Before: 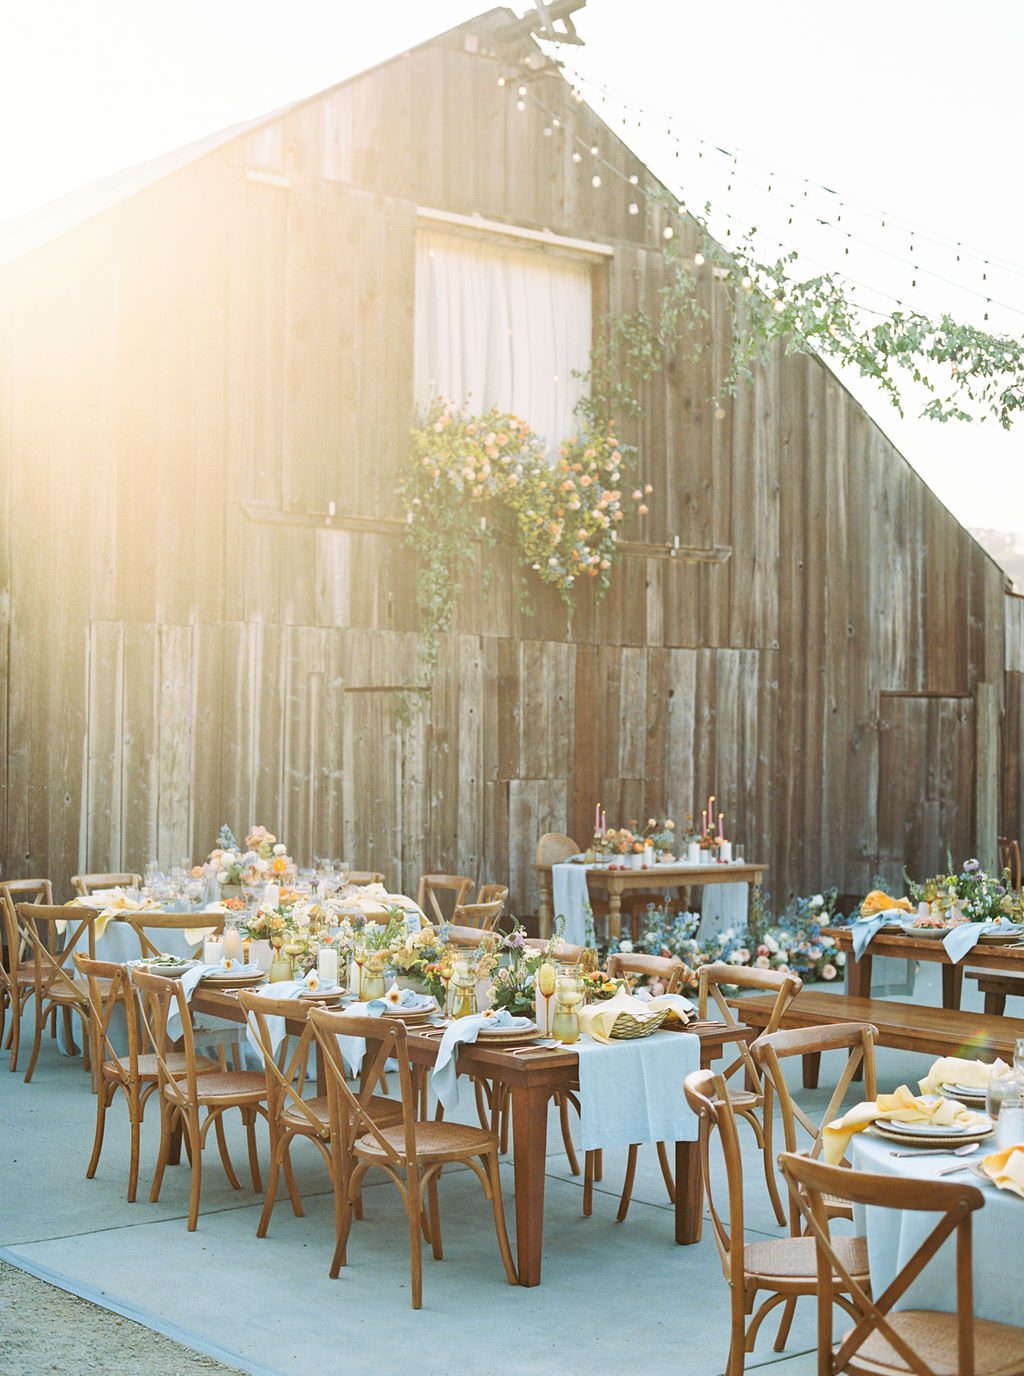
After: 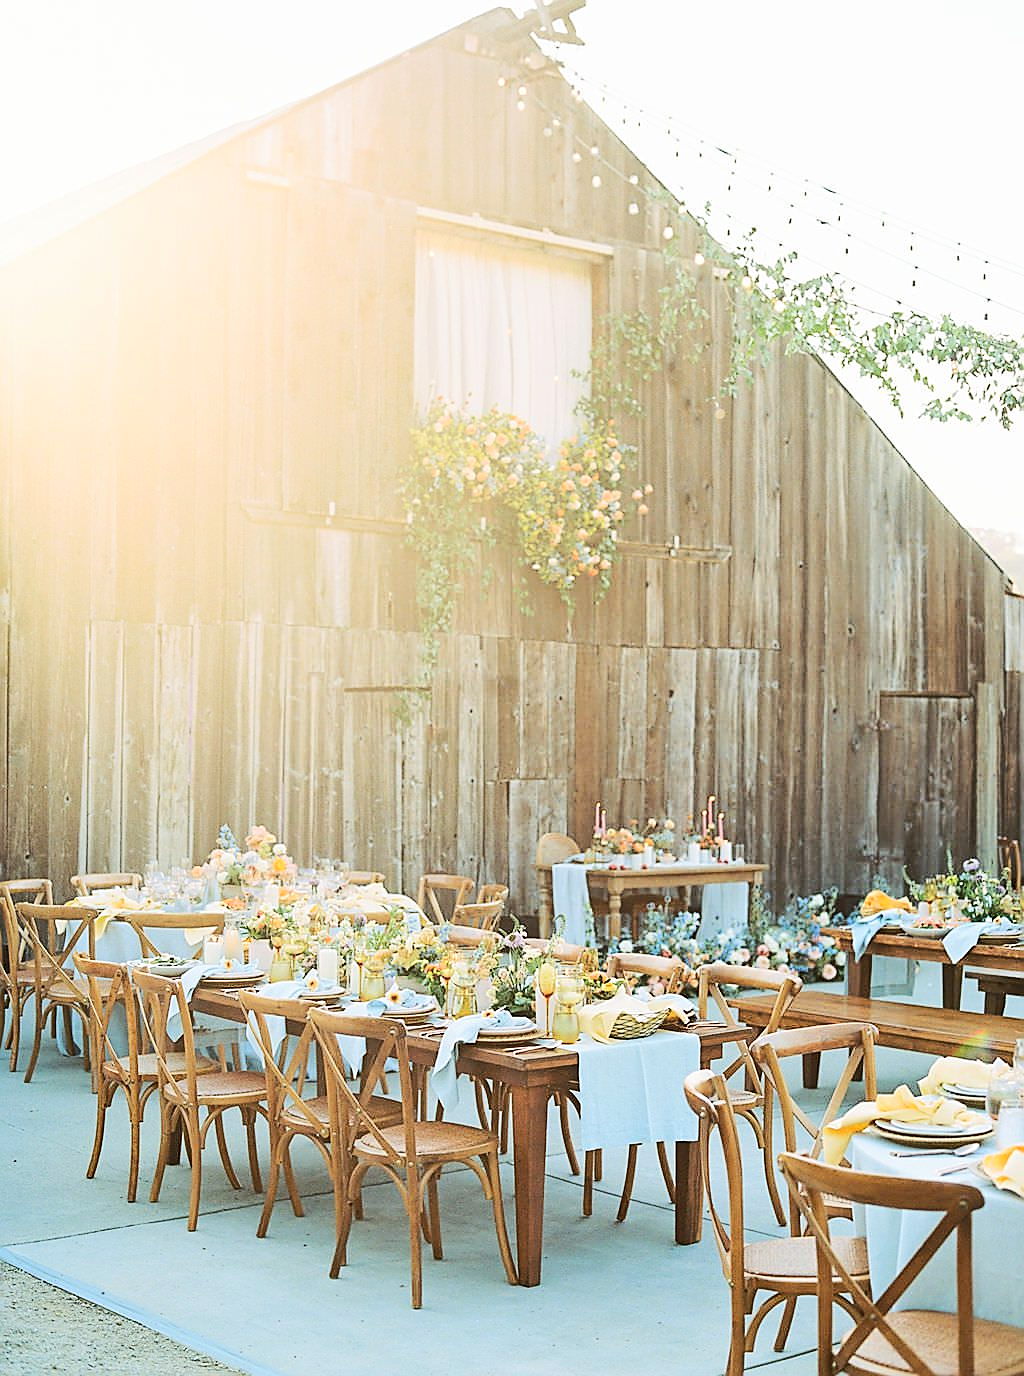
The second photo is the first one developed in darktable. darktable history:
rgb curve: curves: ch0 [(0, 0) (0.284, 0.292) (0.505, 0.644) (1, 1)], compensate middle gray true
sharpen: radius 1.4, amount 1.25, threshold 0.7
